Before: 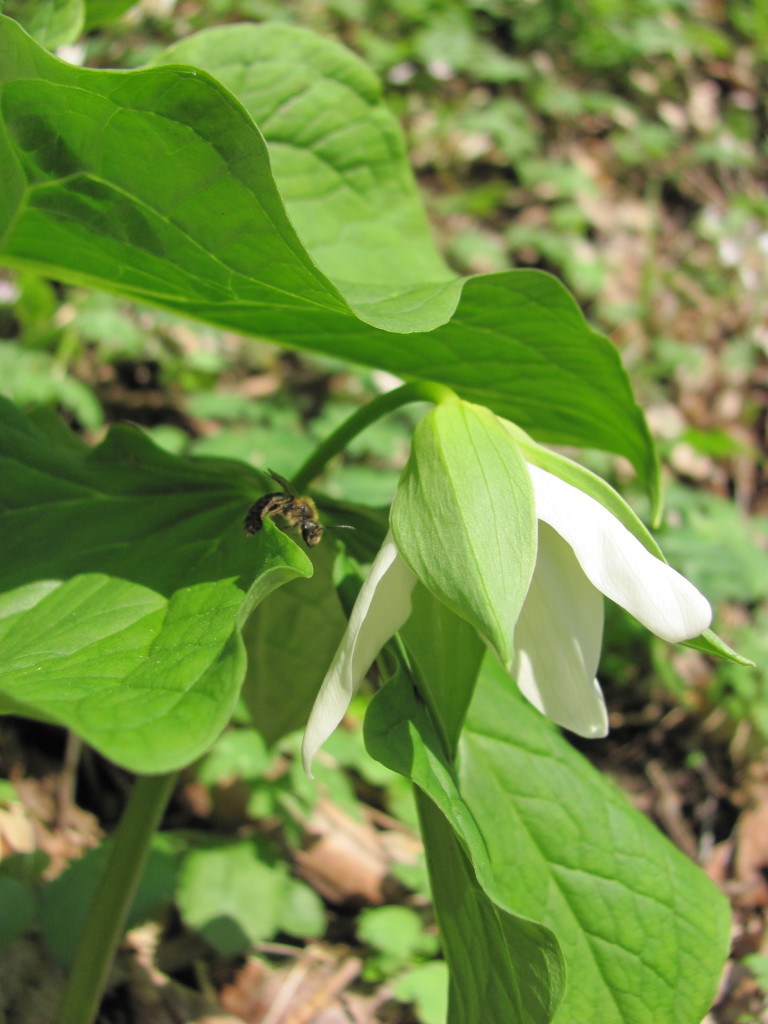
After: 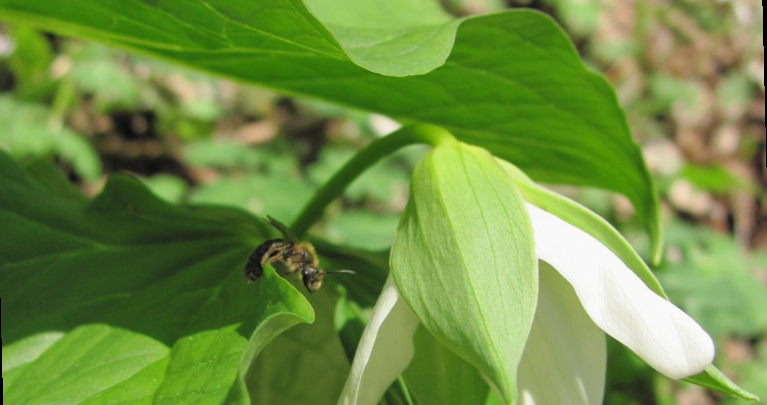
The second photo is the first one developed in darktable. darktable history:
rotate and perspective: rotation -1.42°, crop left 0.016, crop right 0.984, crop top 0.035, crop bottom 0.965
exposure: exposure -0.072 EV, compensate highlight preservation false
crop and rotate: top 23.84%, bottom 34.294%
levels: levels [0, 0.499, 1]
